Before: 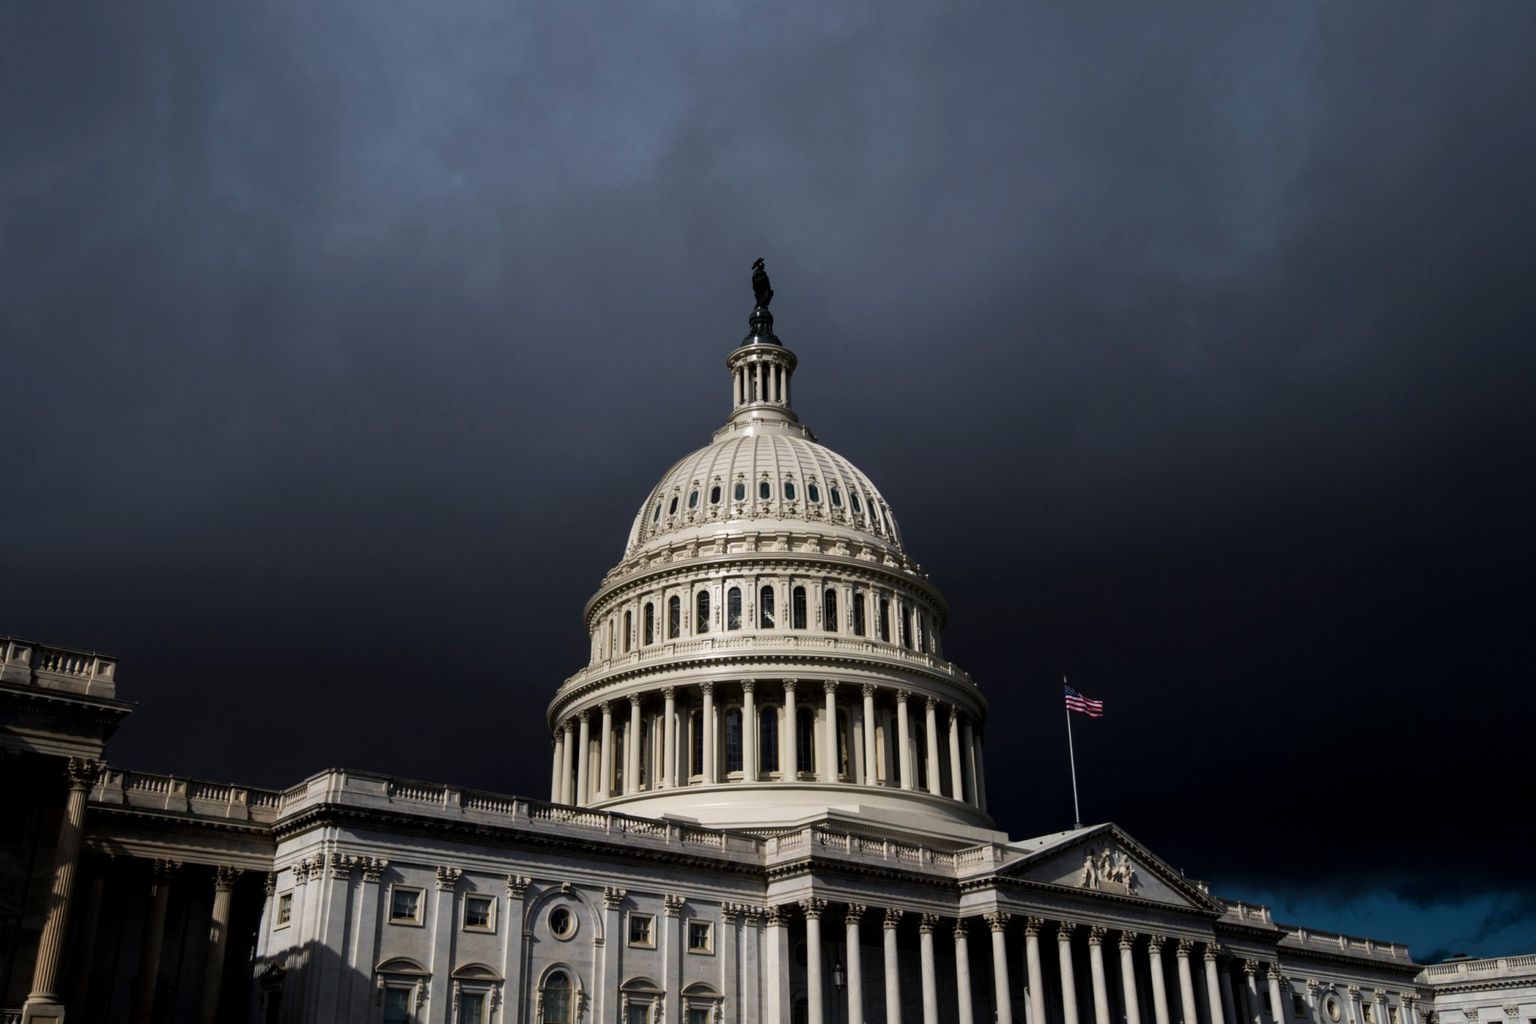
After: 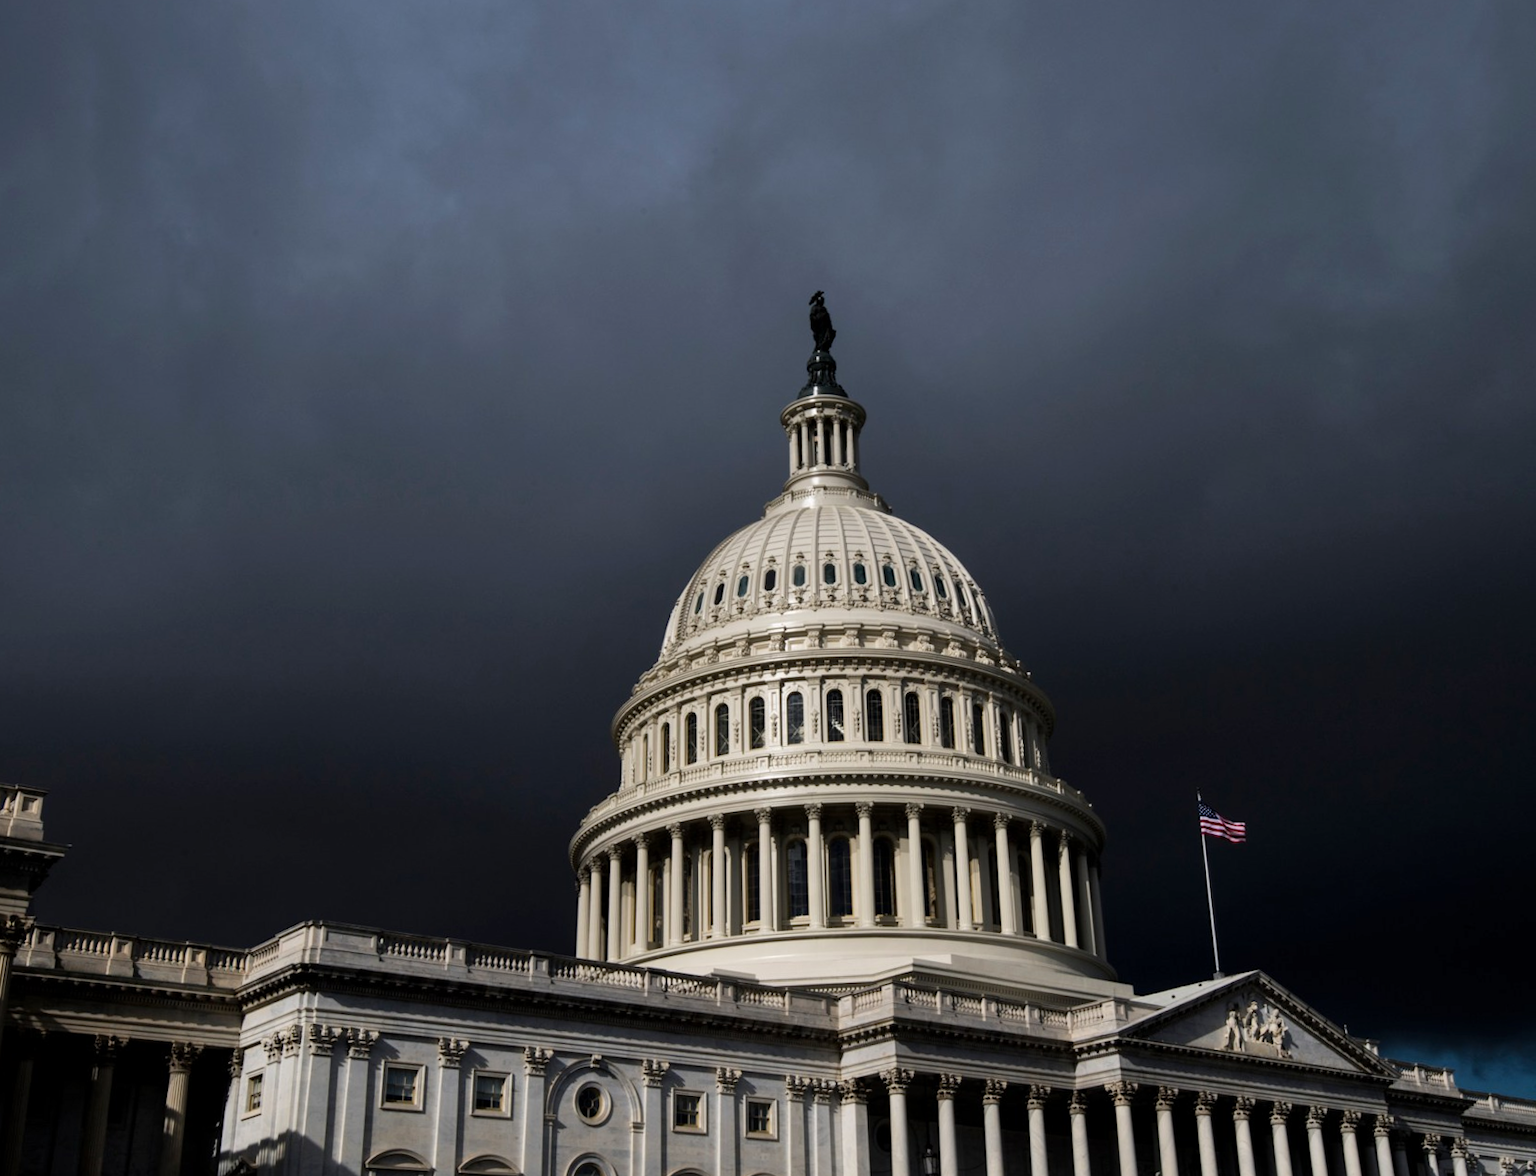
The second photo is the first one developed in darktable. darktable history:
shadows and highlights: radius 125.46, shadows 30.51, highlights -30.51, low approximation 0.01, soften with gaussian
crop and rotate: angle 1°, left 4.281%, top 0.642%, right 11.383%, bottom 2.486%
exposure: compensate highlight preservation false
